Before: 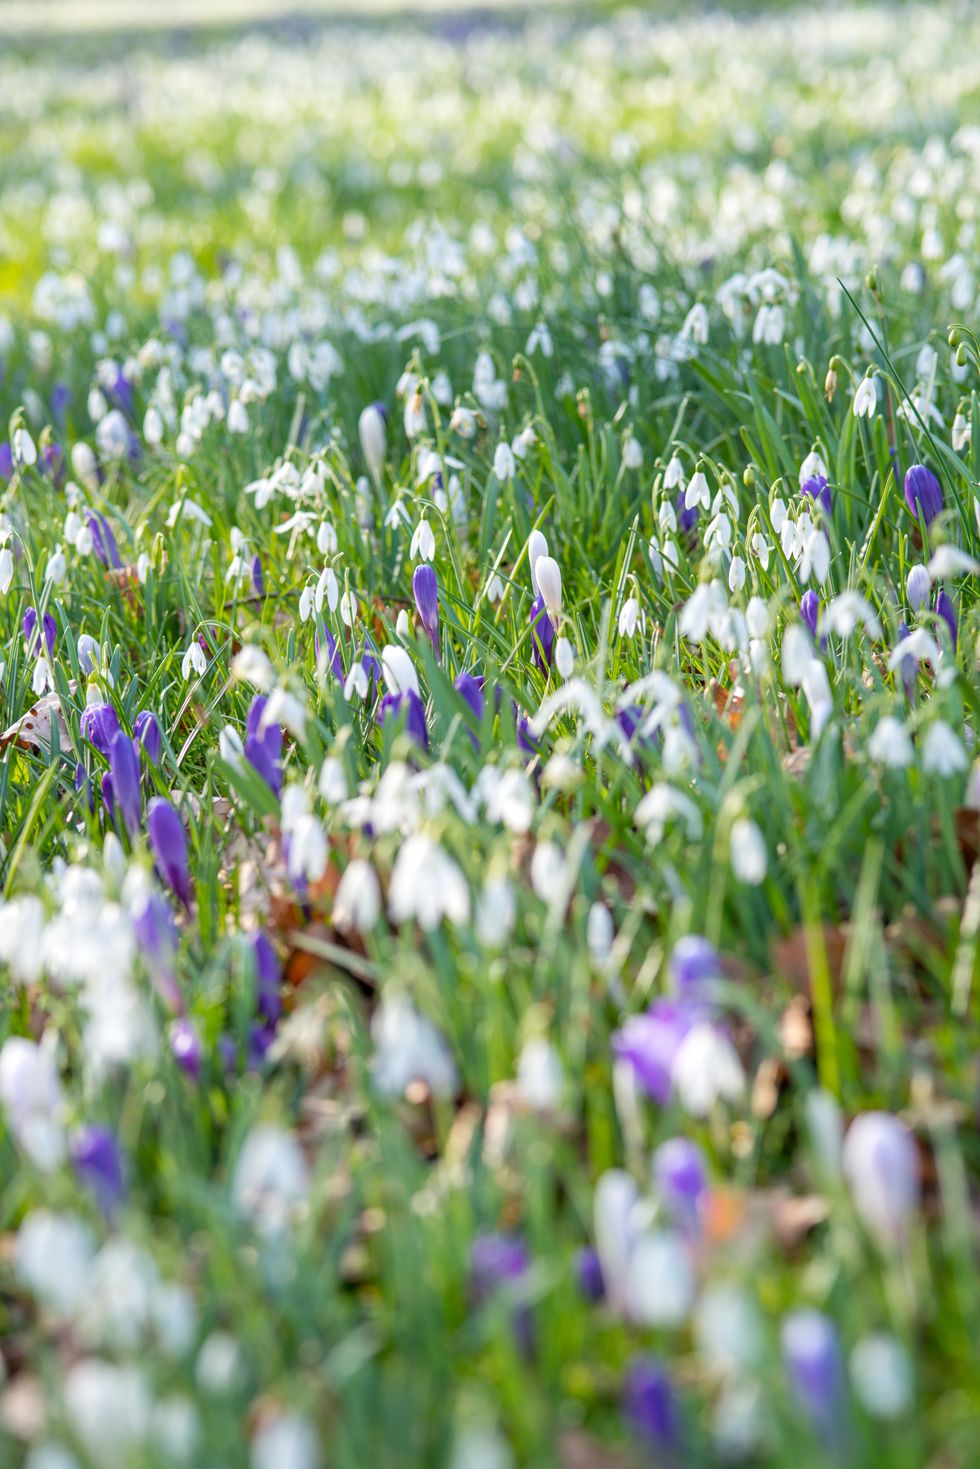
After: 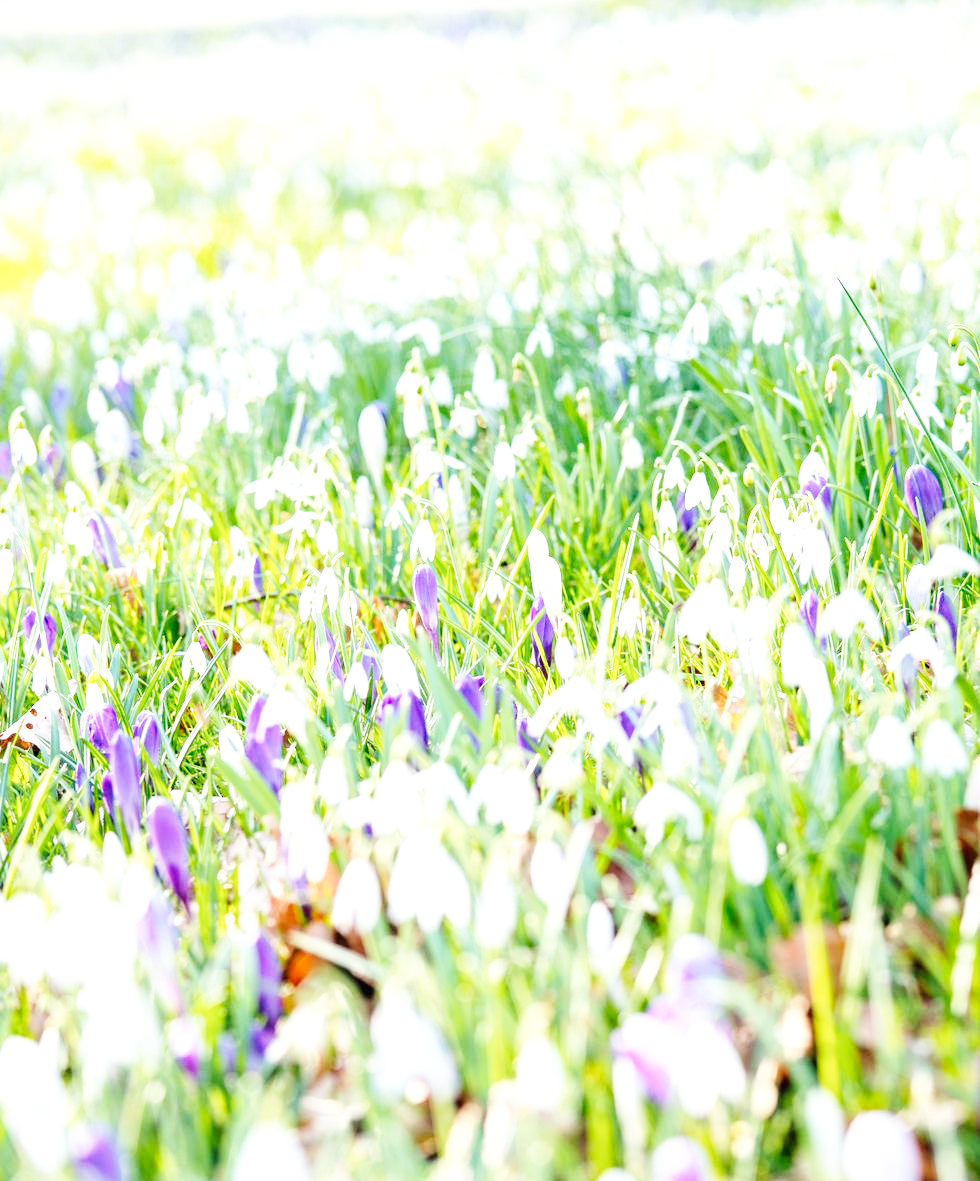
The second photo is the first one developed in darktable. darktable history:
crop: bottom 19.603%
exposure: exposure 0.667 EV, compensate highlight preservation false
contrast brightness saturation: saturation -0.085
base curve: curves: ch0 [(0, 0.003) (0.001, 0.002) (0.006, 0.004) (0.02, 0.022) (0.048, 0.086) (0.094, 0.234) (0.162, 0.431) (0.258, 0.629) (0.385, 0.8) (0.548, 0.918) (0.751, 0.988) (1, 1)], preserve colors none
